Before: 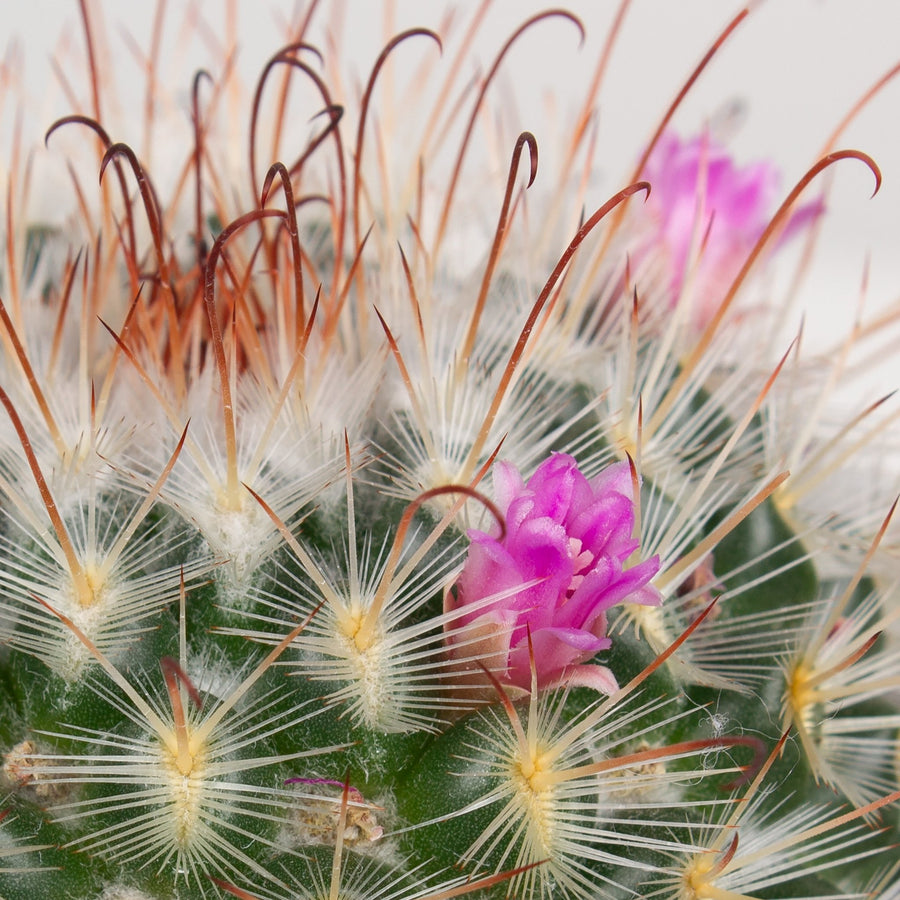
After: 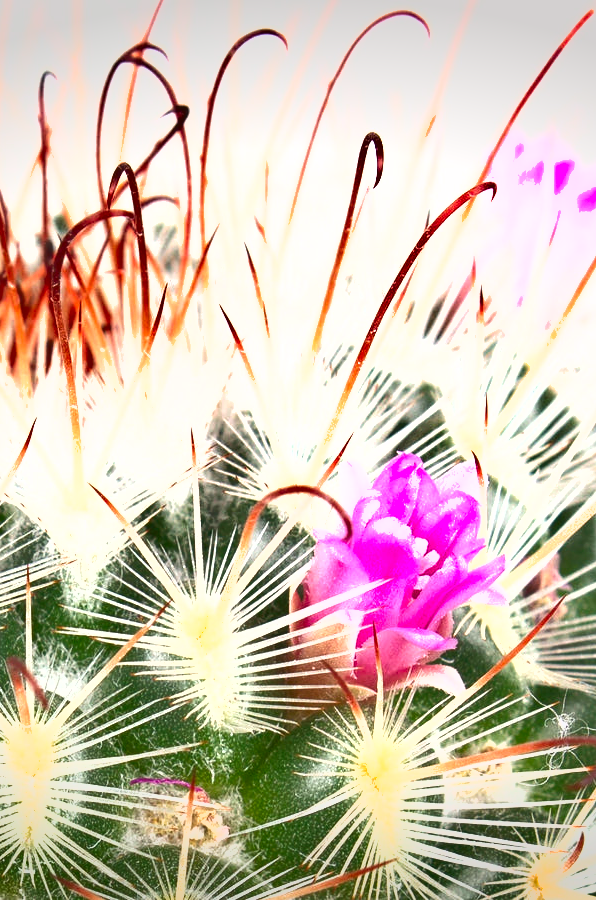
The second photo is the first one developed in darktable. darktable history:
vignetting: fall-off start 99.25%, brightness -0.365, saturation 0.016, width/height ratio 1.323
crop: left 17.184%, right 16.562%
exposure: black level correction 0, exposure 1.552 EV, compensate highlight preservation false
shadows and highlights: low approximation 0.01, soften with gaussian
